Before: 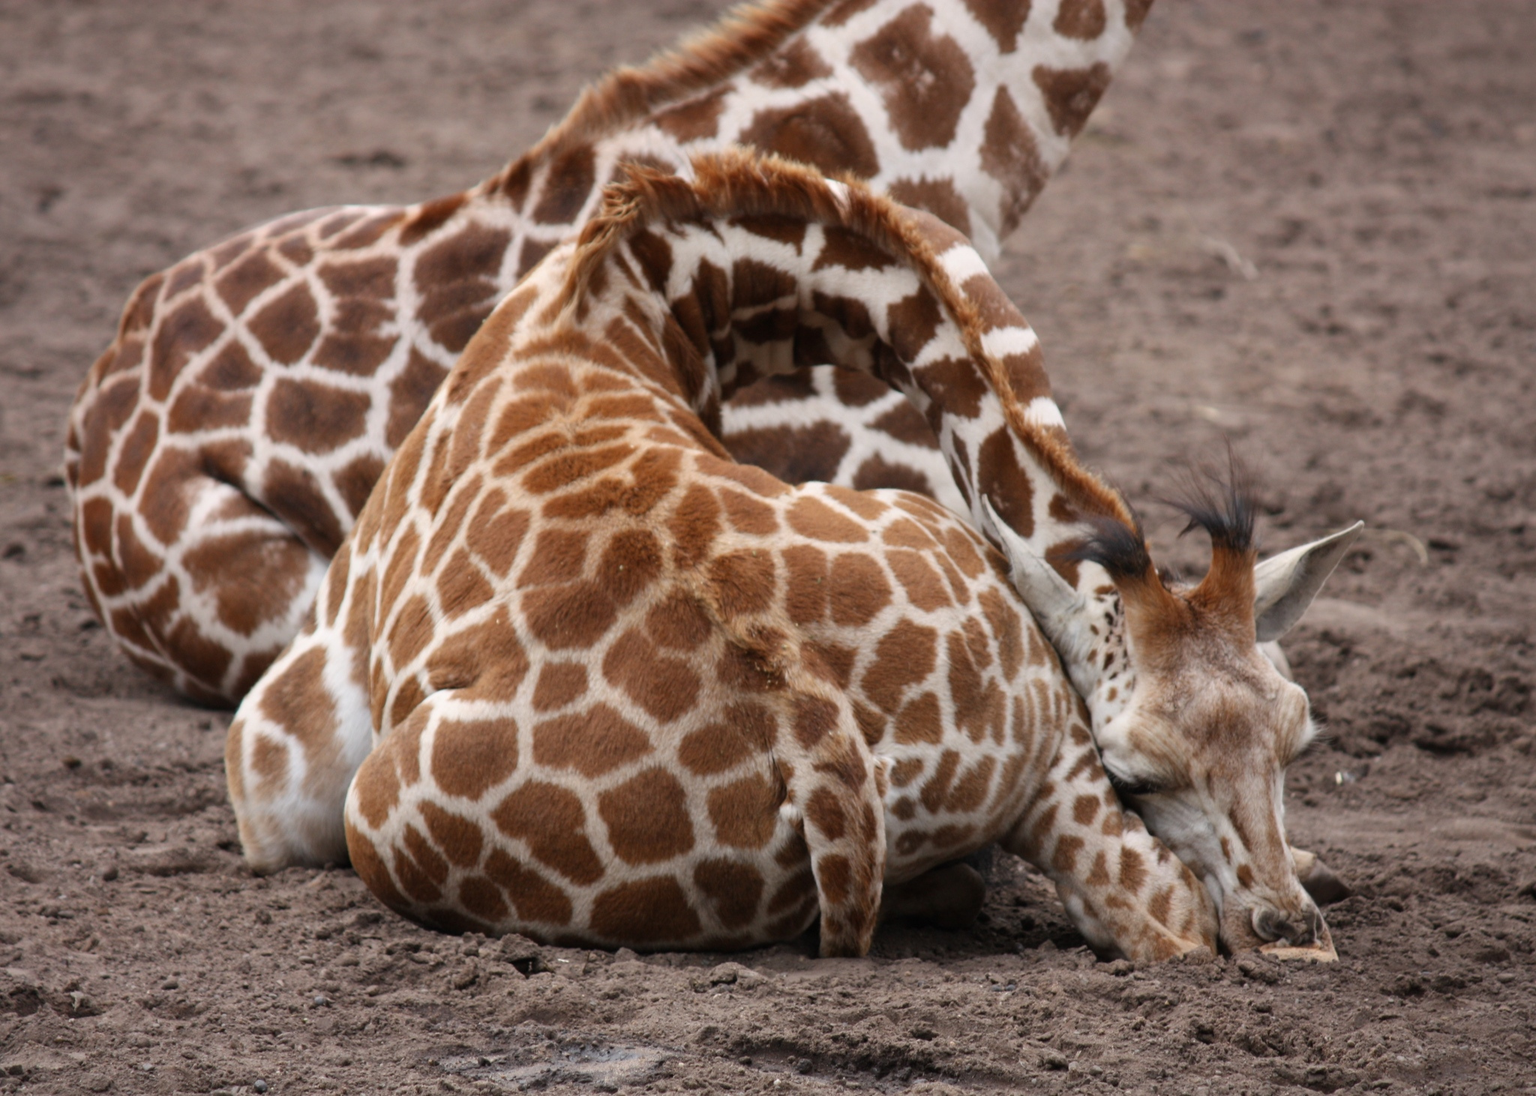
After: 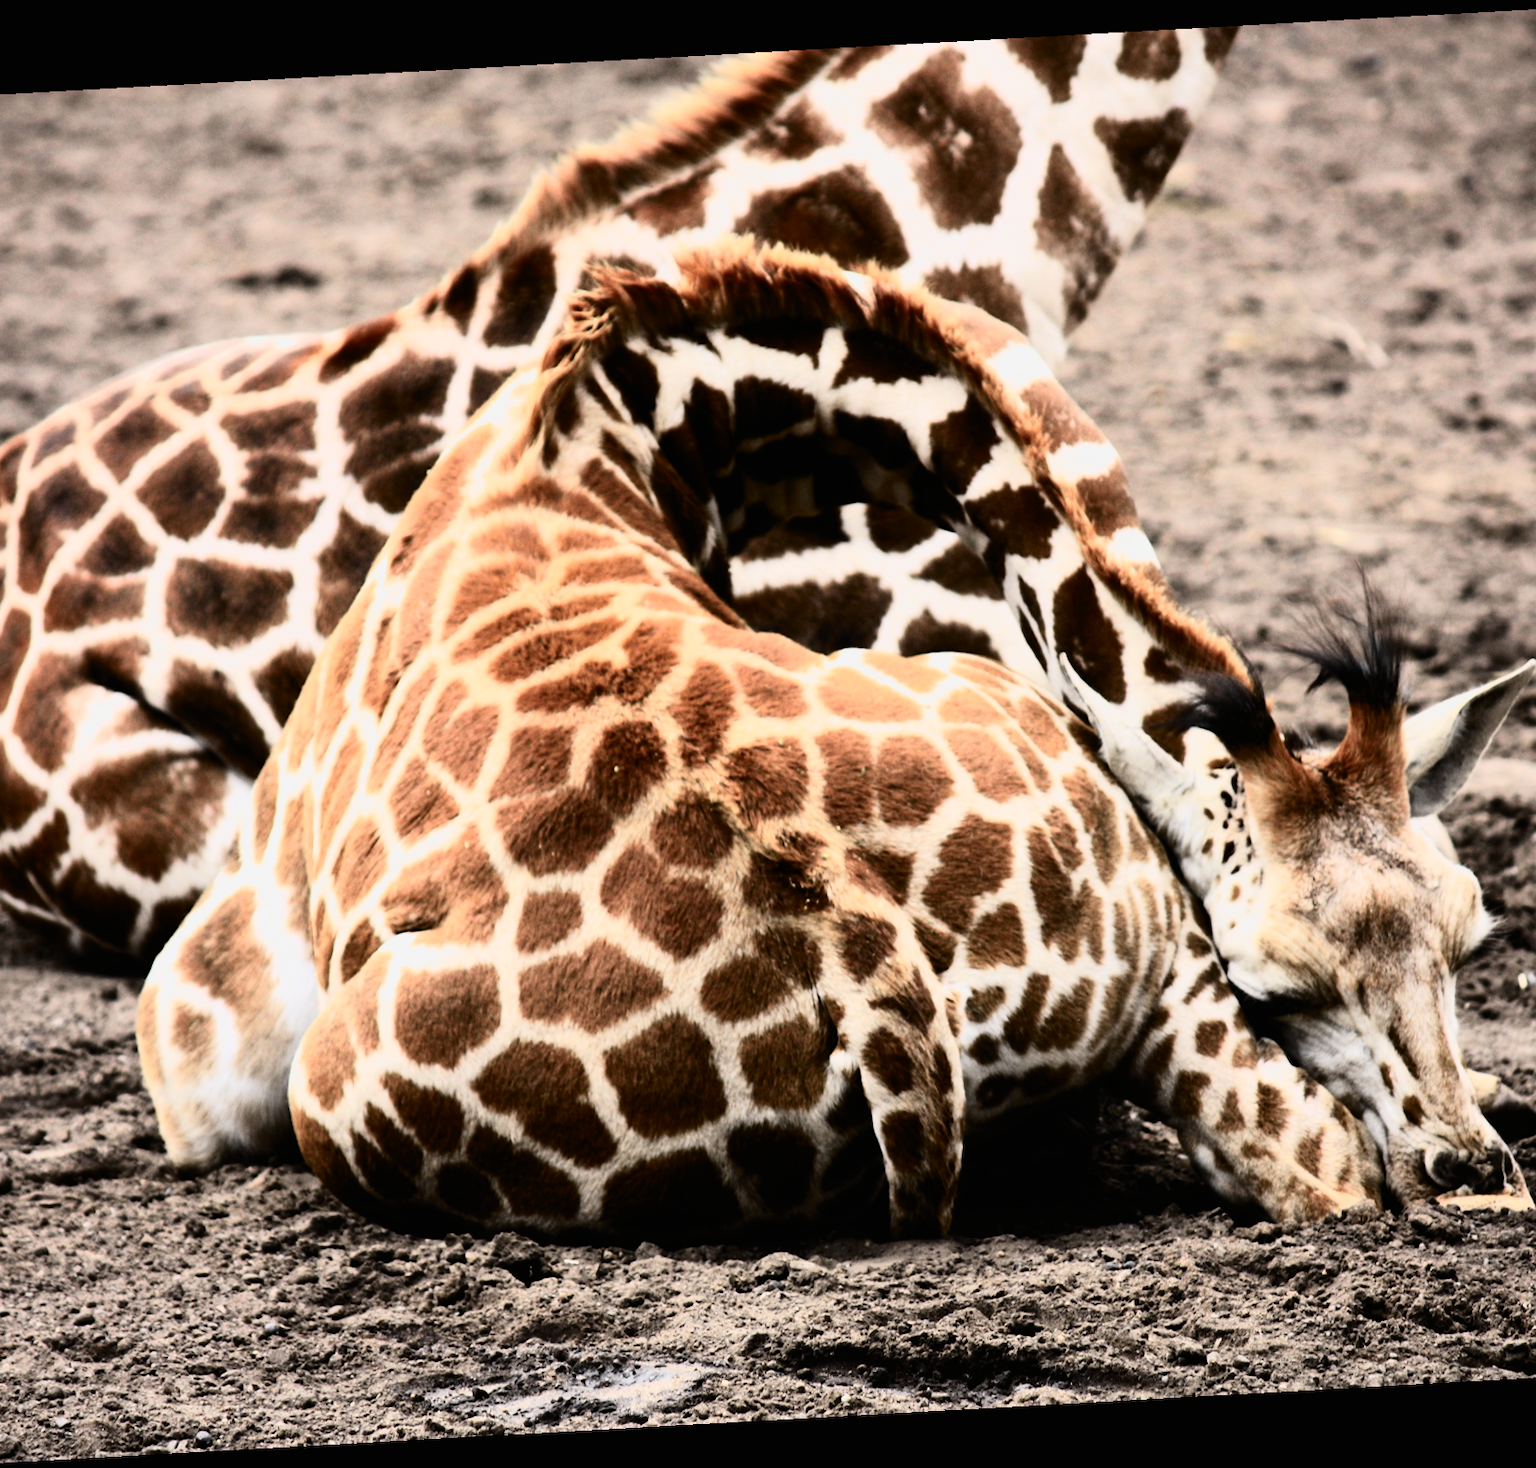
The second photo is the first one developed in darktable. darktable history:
crop: left 9.88%, right 12.664%
rotate and perspective: rotation -3.18°, automatic cropping off
tone curve: curves: ch0 [(0, 0.005) (0.103, 0.081) (0.196, 0.197) (0.391, 0.469) (0.491, 0.585) (0.638, 0.751) (0.822, 0.886) (0.997, 0.959)]; ch1 [(0, 0) (0.172, 0.123) (0.324, 0.253) (0.396, 0.388) (0.474, 0.479) (0.499, 0.498) (0.529, 0.528) (0.579, 0.614) (0.633, 0.677) (0.812, 0.856) (1, 1)]; ch2 [(0, 0) (0.411, 0.424) (0.459, 0.478) (0.5, 0.501) (0.517, 0.526) (0.553, 0.583) (0.609, 0.646) (0.708, 0.768) (0.839, 0.916) (1, 1)], color space Lab, independent channels, preserve colors none
contrast brightness saturation: contrast 0.24, brightness 0.09
filmic rgb: black relative exposure -8.2 EV, white relative exposure 2.2 EV, threshold 3 EV, hardness 7.11, latitude 85.74%, contrast 1.696, highlights saturation mix -4%, shadows ↔ highlights balance -2.69%, color science v5 (2021), contrast in shadows safe, contrast in highlights safe, enable highlight reconstruction true
